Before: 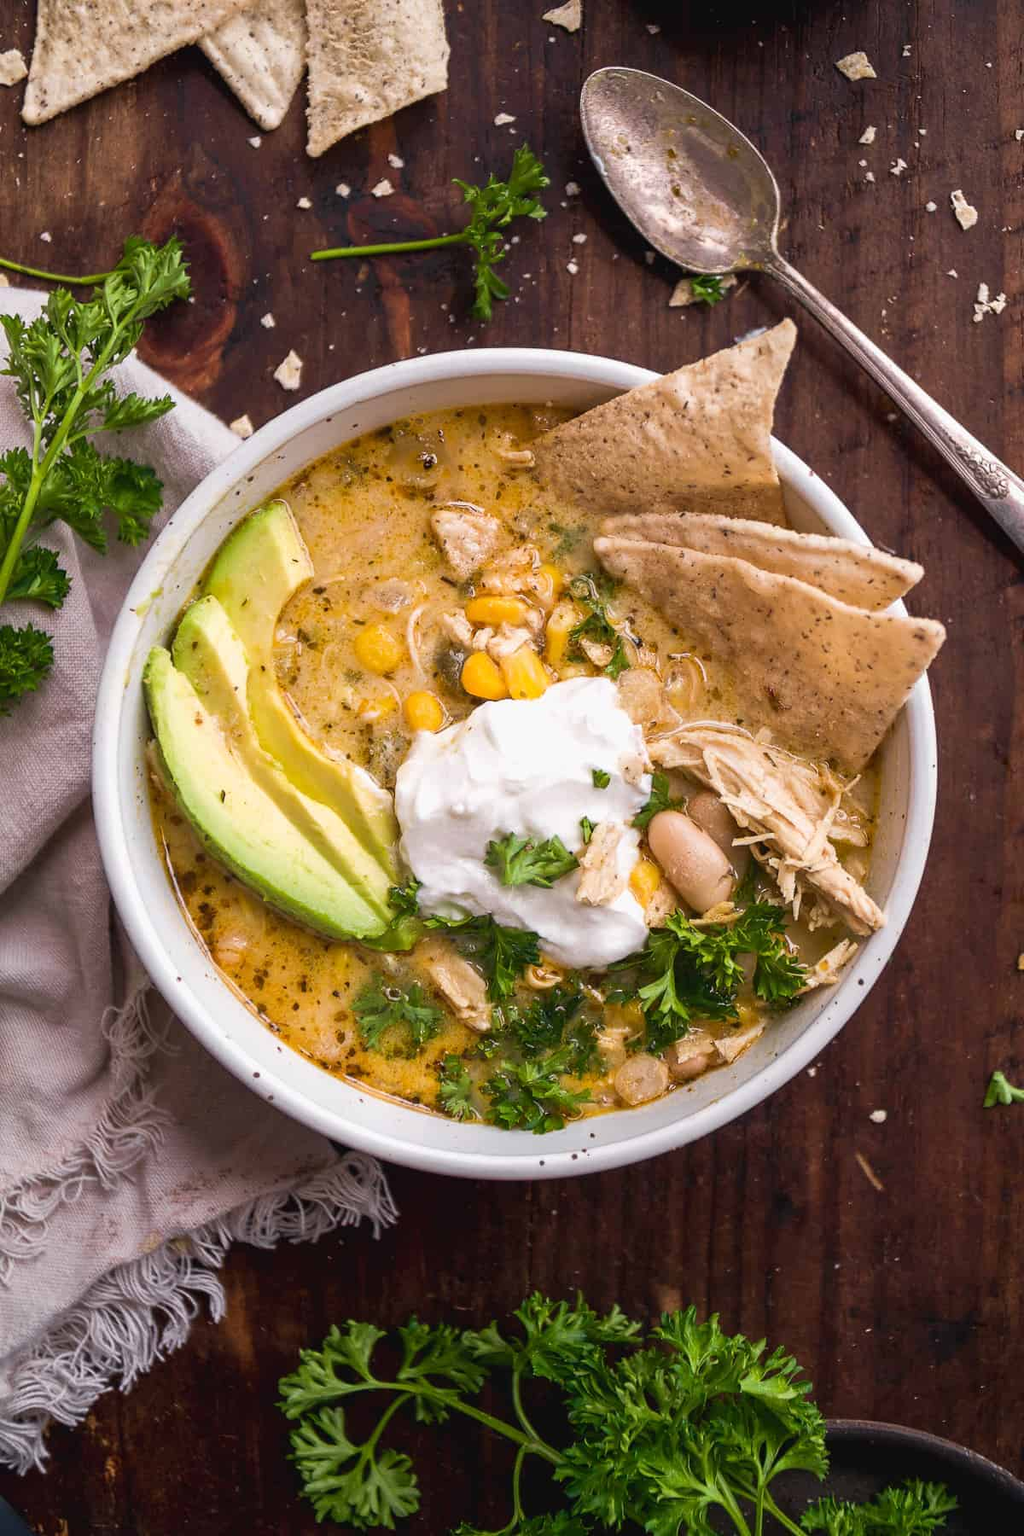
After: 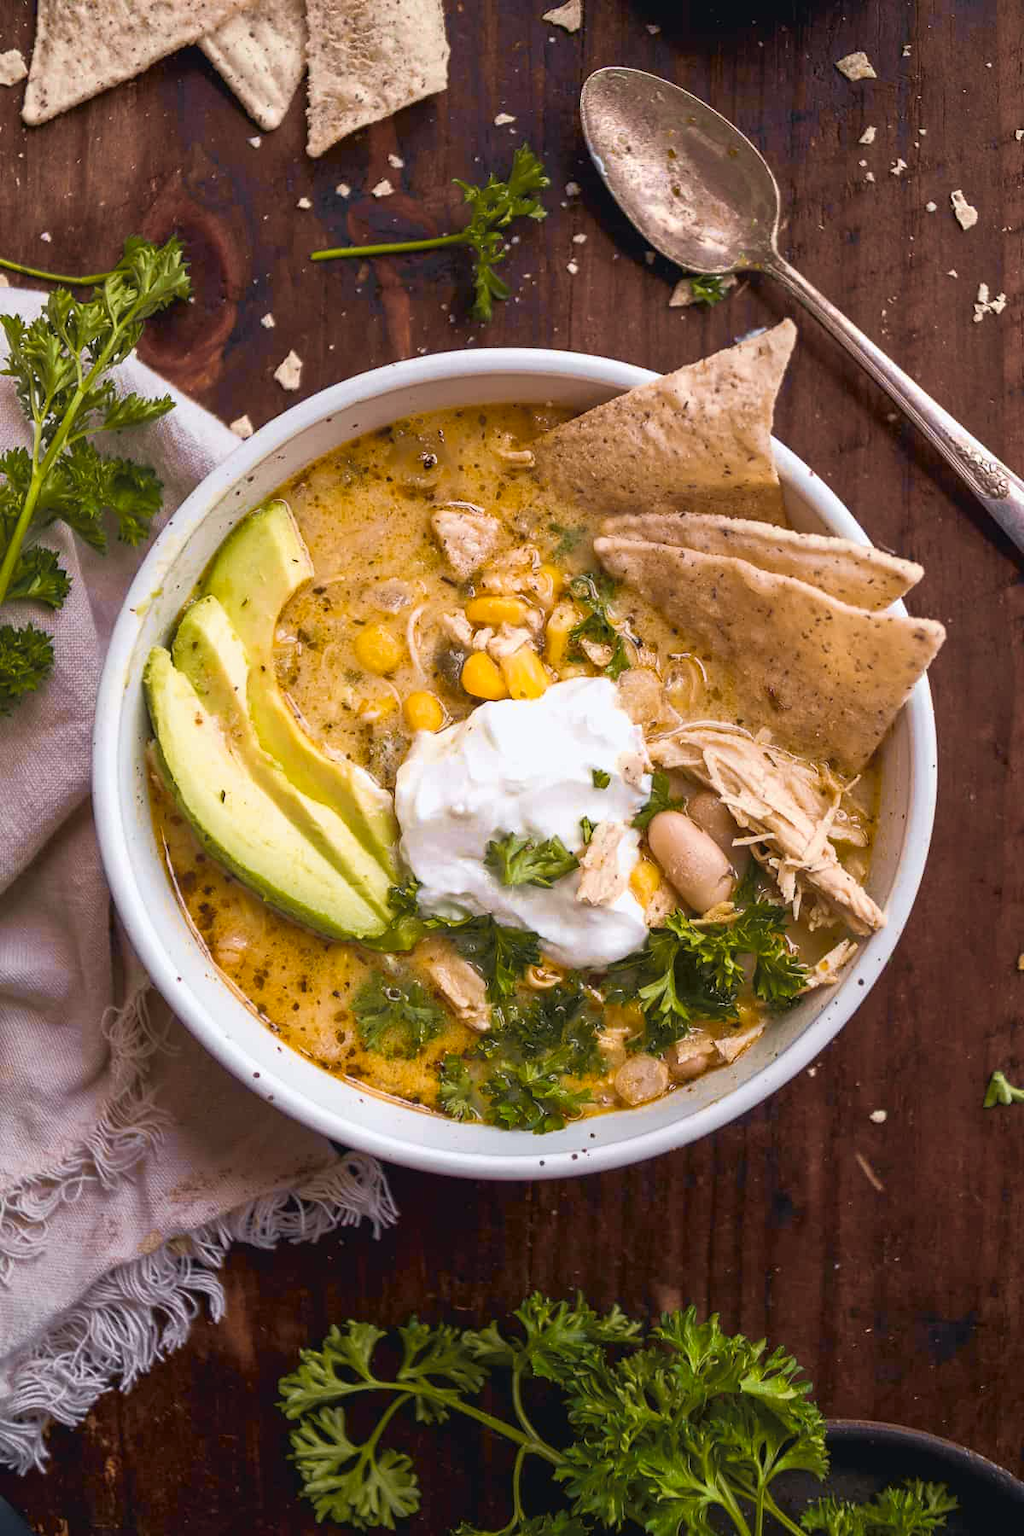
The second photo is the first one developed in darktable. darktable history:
tone curve: curves: ch0 [(0, 0) (0.15, 0.17) (0.452, 0.437) (0.611, 0.588) (0.751, 0.749) (1, 1)]; ch1 [(0, 0) (0.325, 0.327) (0.412, 0.45) (0.453, 0.484) (0.5, 0.499) (0.541, 0.55) (0.617, 0.612) (0.695, 0.697) (1, 1)]; ch2 [(0, 0) (0.386, 0.397) (0.452, 0.459) (0.505, 0.498) (0.524, 0.547) (0.574, 0.566) (0.633, 0.641) (1, 1)], color space Lab, independent channels, preserve colors none
